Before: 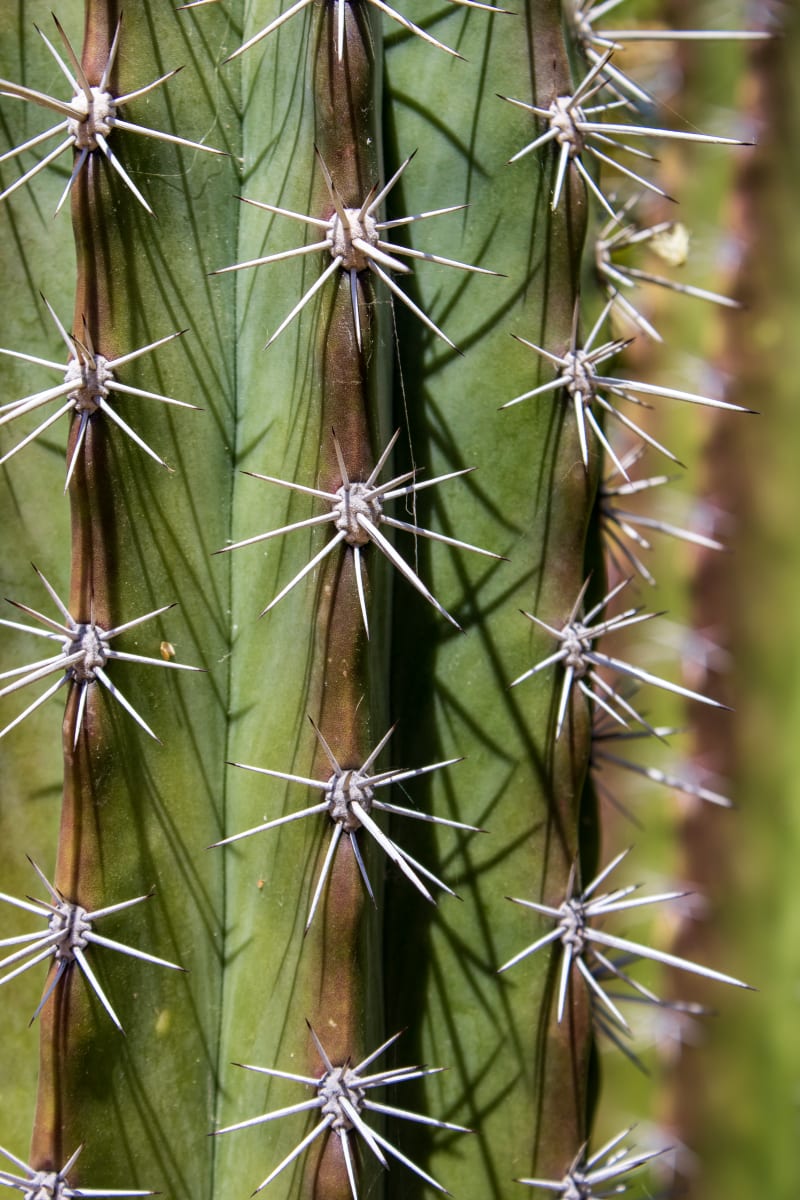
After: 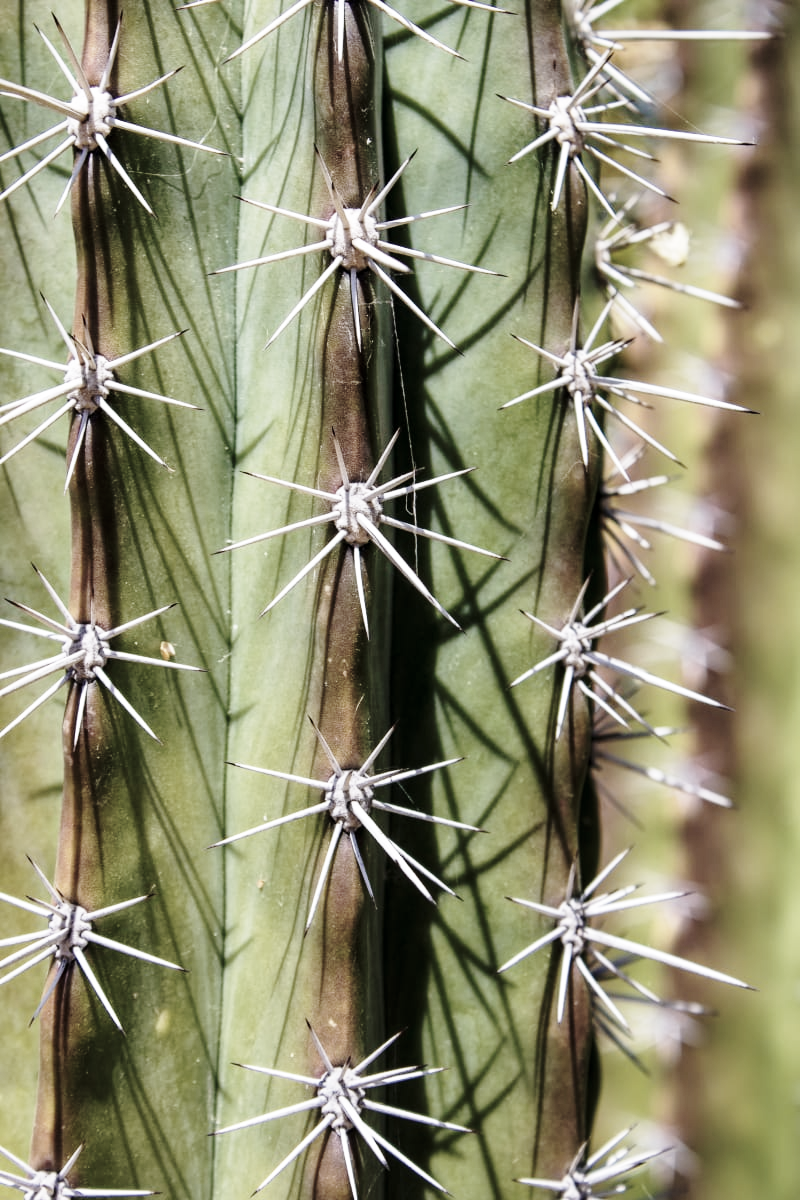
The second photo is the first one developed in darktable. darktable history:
base curve: curves: ch0 [(0, 0) (0.028, 0.03) (0.121, 0.232) (0.46, 0.748) (0.859, 0.968) (1, 1)], preserve colors none
exposure: black level correction 0.001, compensate highlight preservation false
color correction: highlights b* -0.058, saturation 0.543
color zones: curves: ch1 [(0.077, 0.436) (0.25, 0.5) (0.75, 0.5)]
